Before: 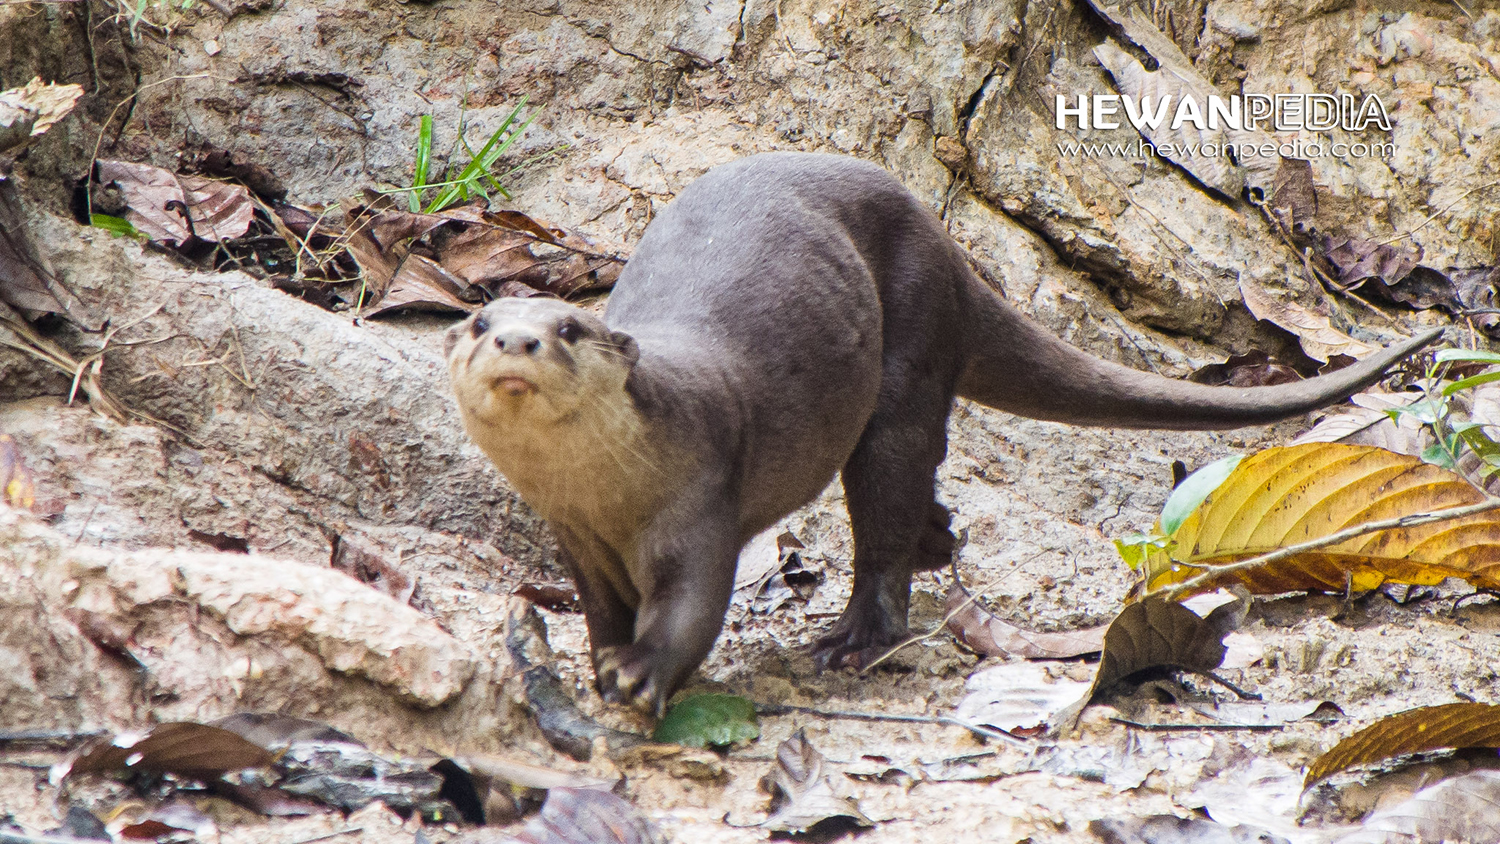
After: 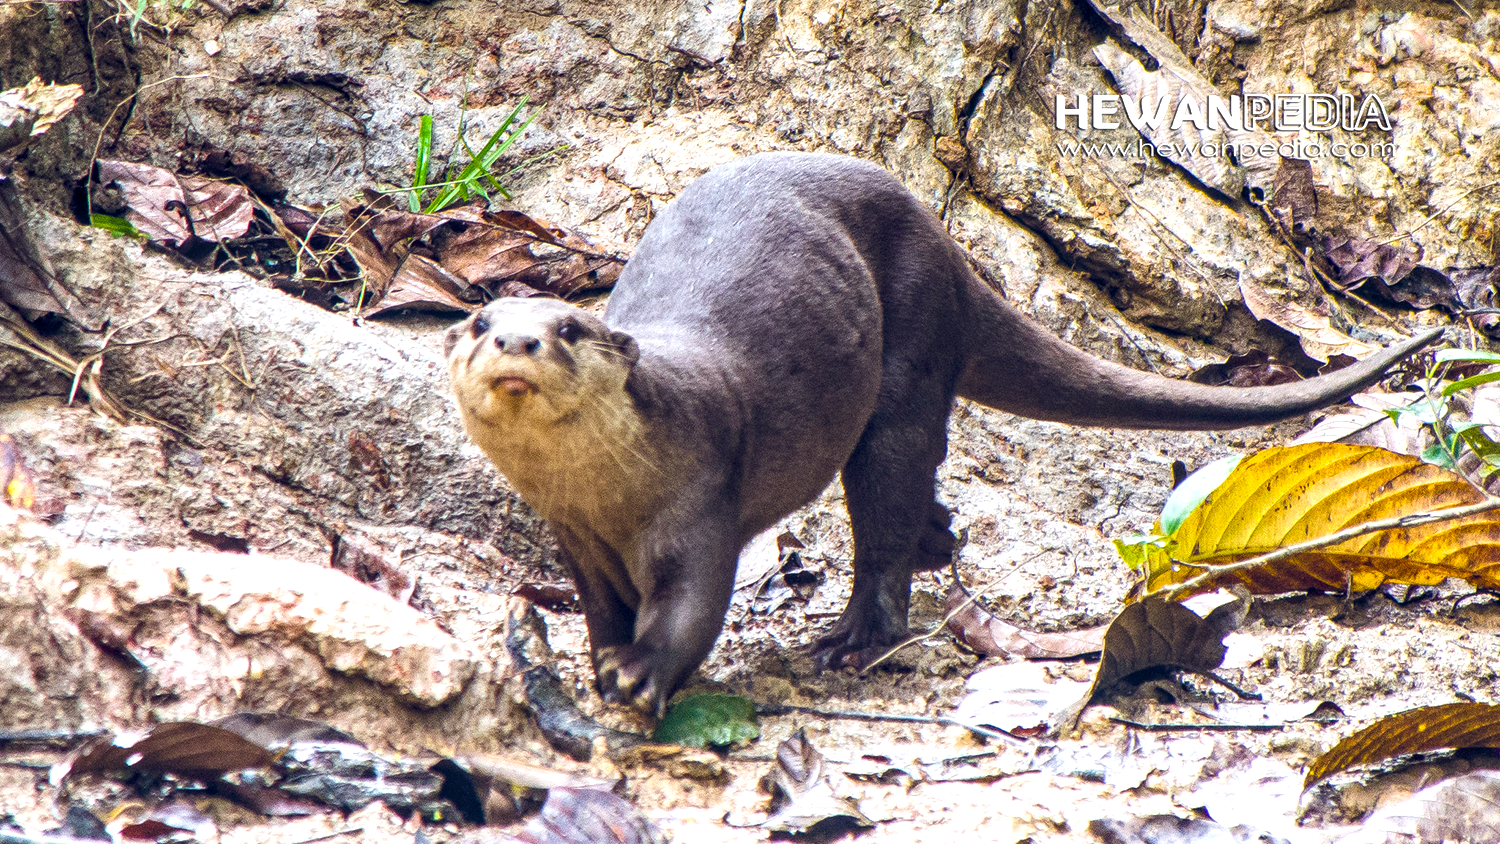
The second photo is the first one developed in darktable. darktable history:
color balance rgb: global offset › chroma 0.254%, global offset › hue 257.94°, perceptual saturation grading › global saturation 29.943%, perceptual brilliance grading › global brilliance 14.419%, perceptual brilliance grading › shadows -35.645%, global vibrance 20%
local contrast: on, module defaults
